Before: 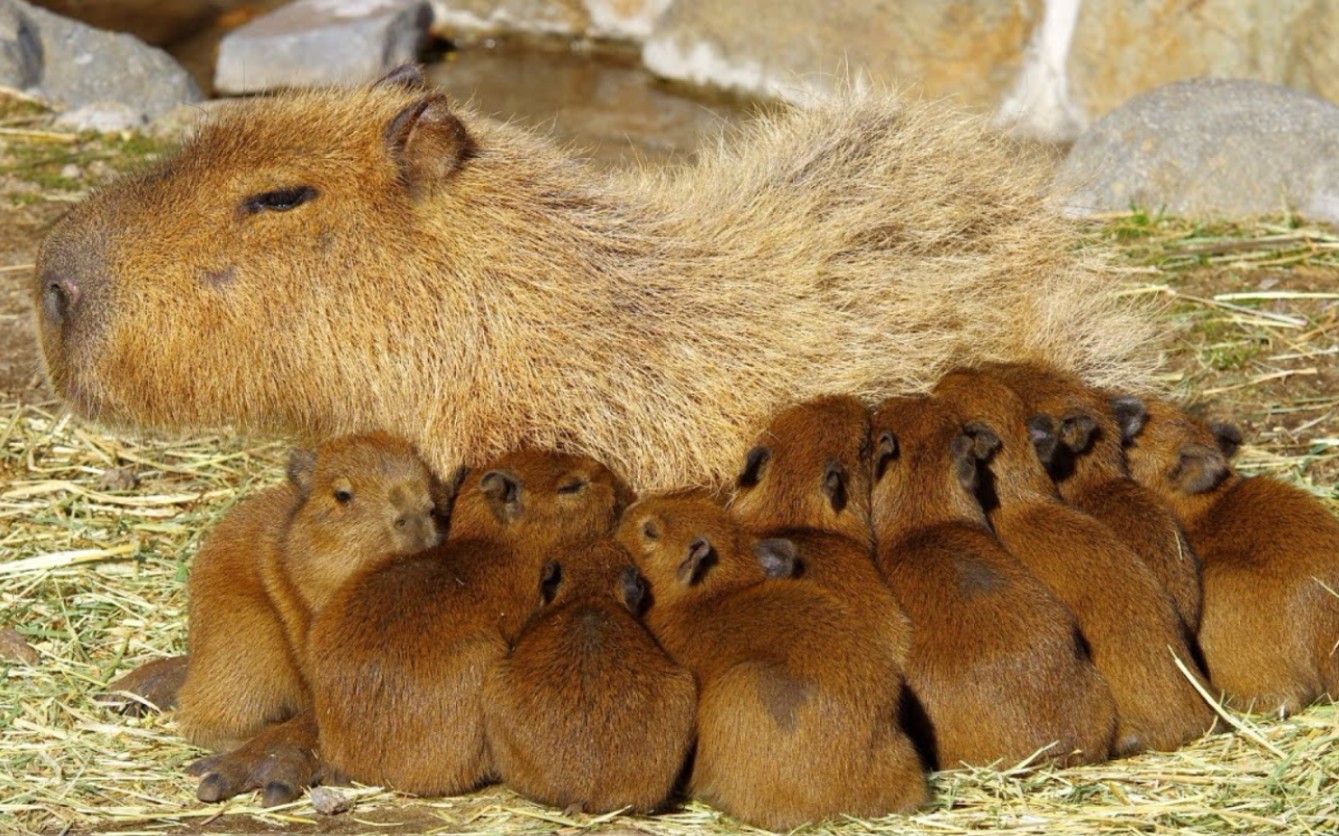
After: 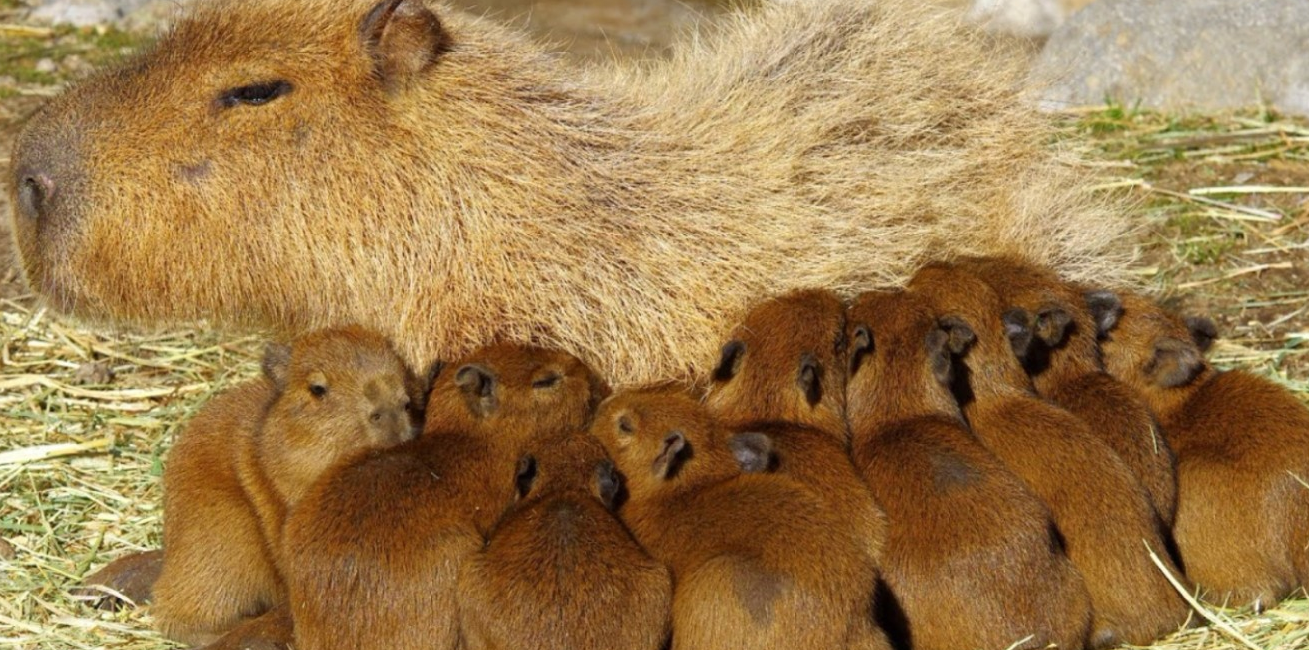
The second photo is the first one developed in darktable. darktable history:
crop and rotate: left 1.926%, top 12.863%, right 0.311%, bottom 9.359%
